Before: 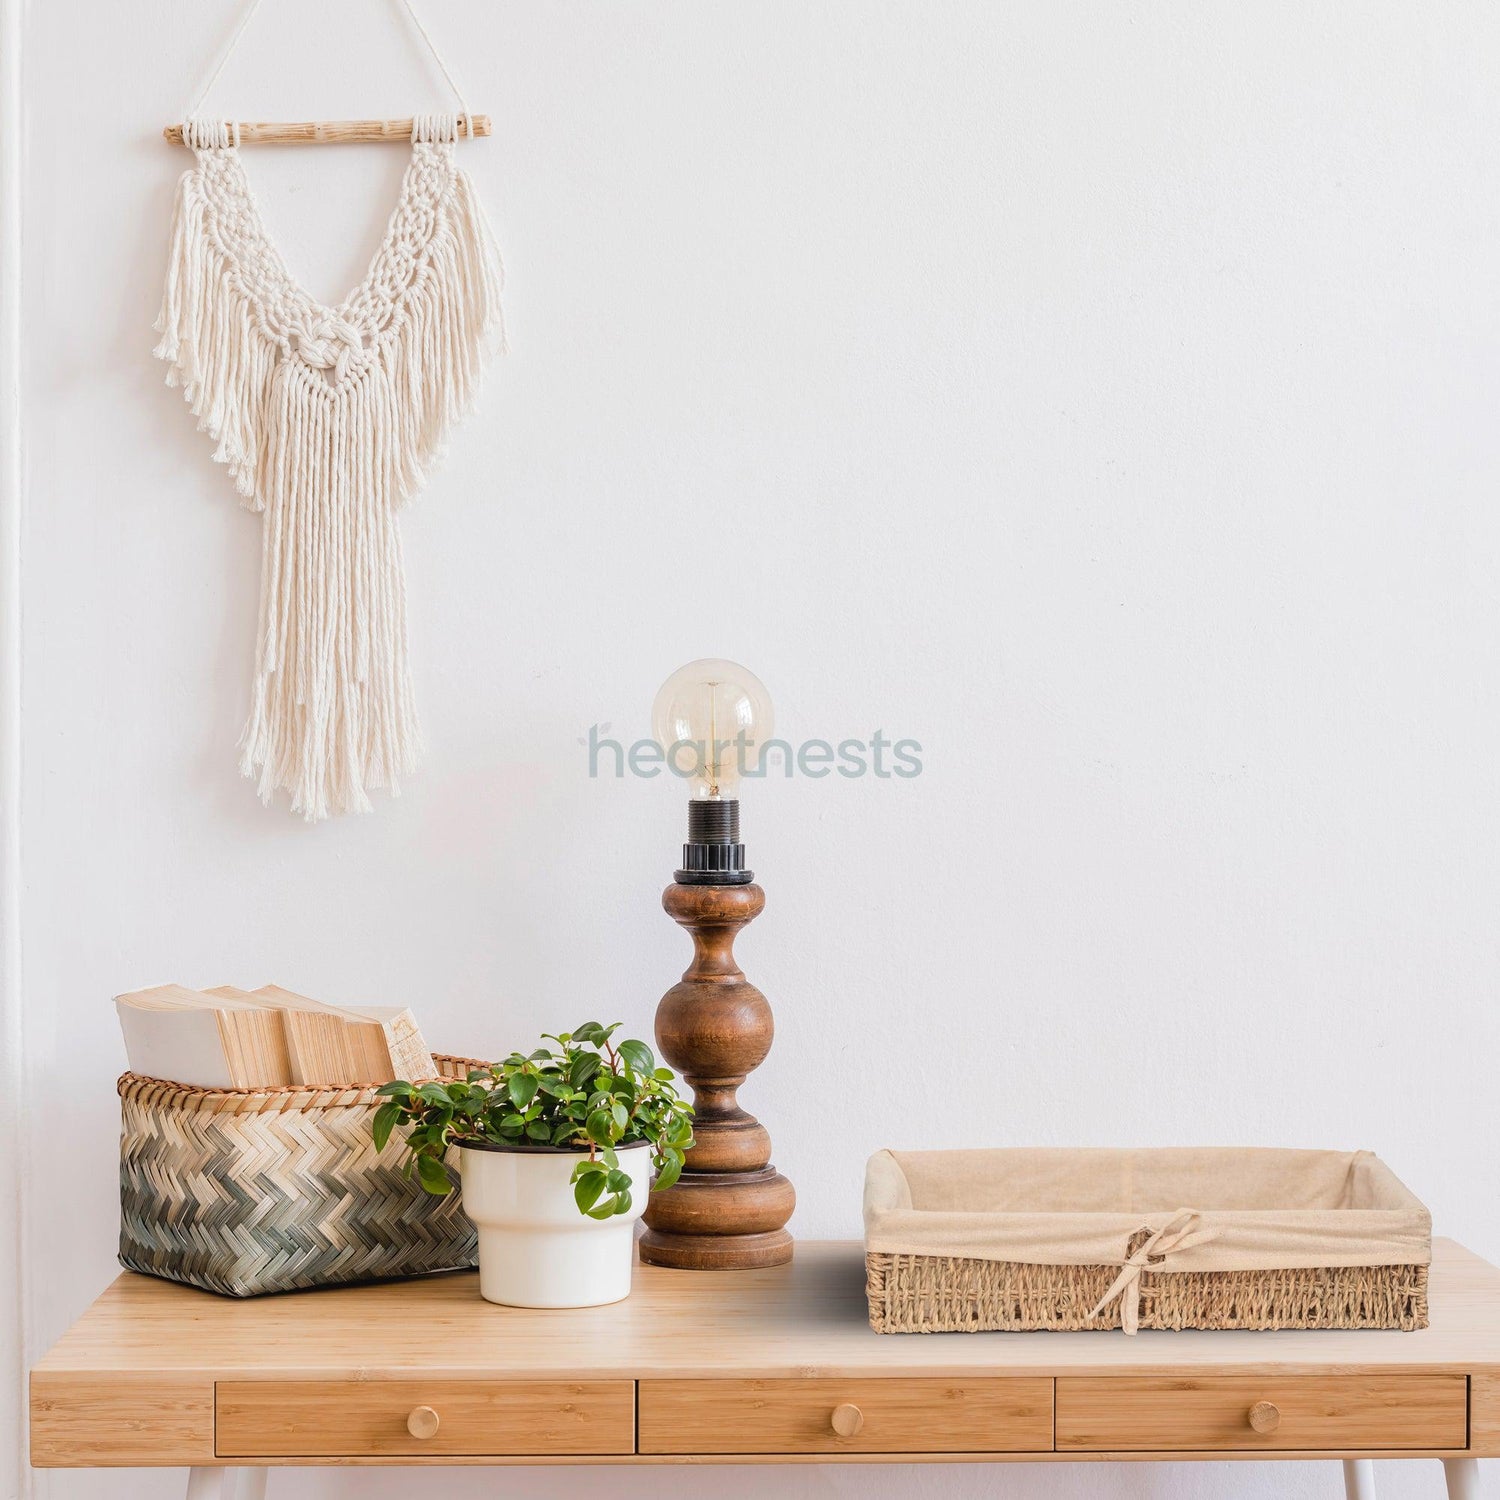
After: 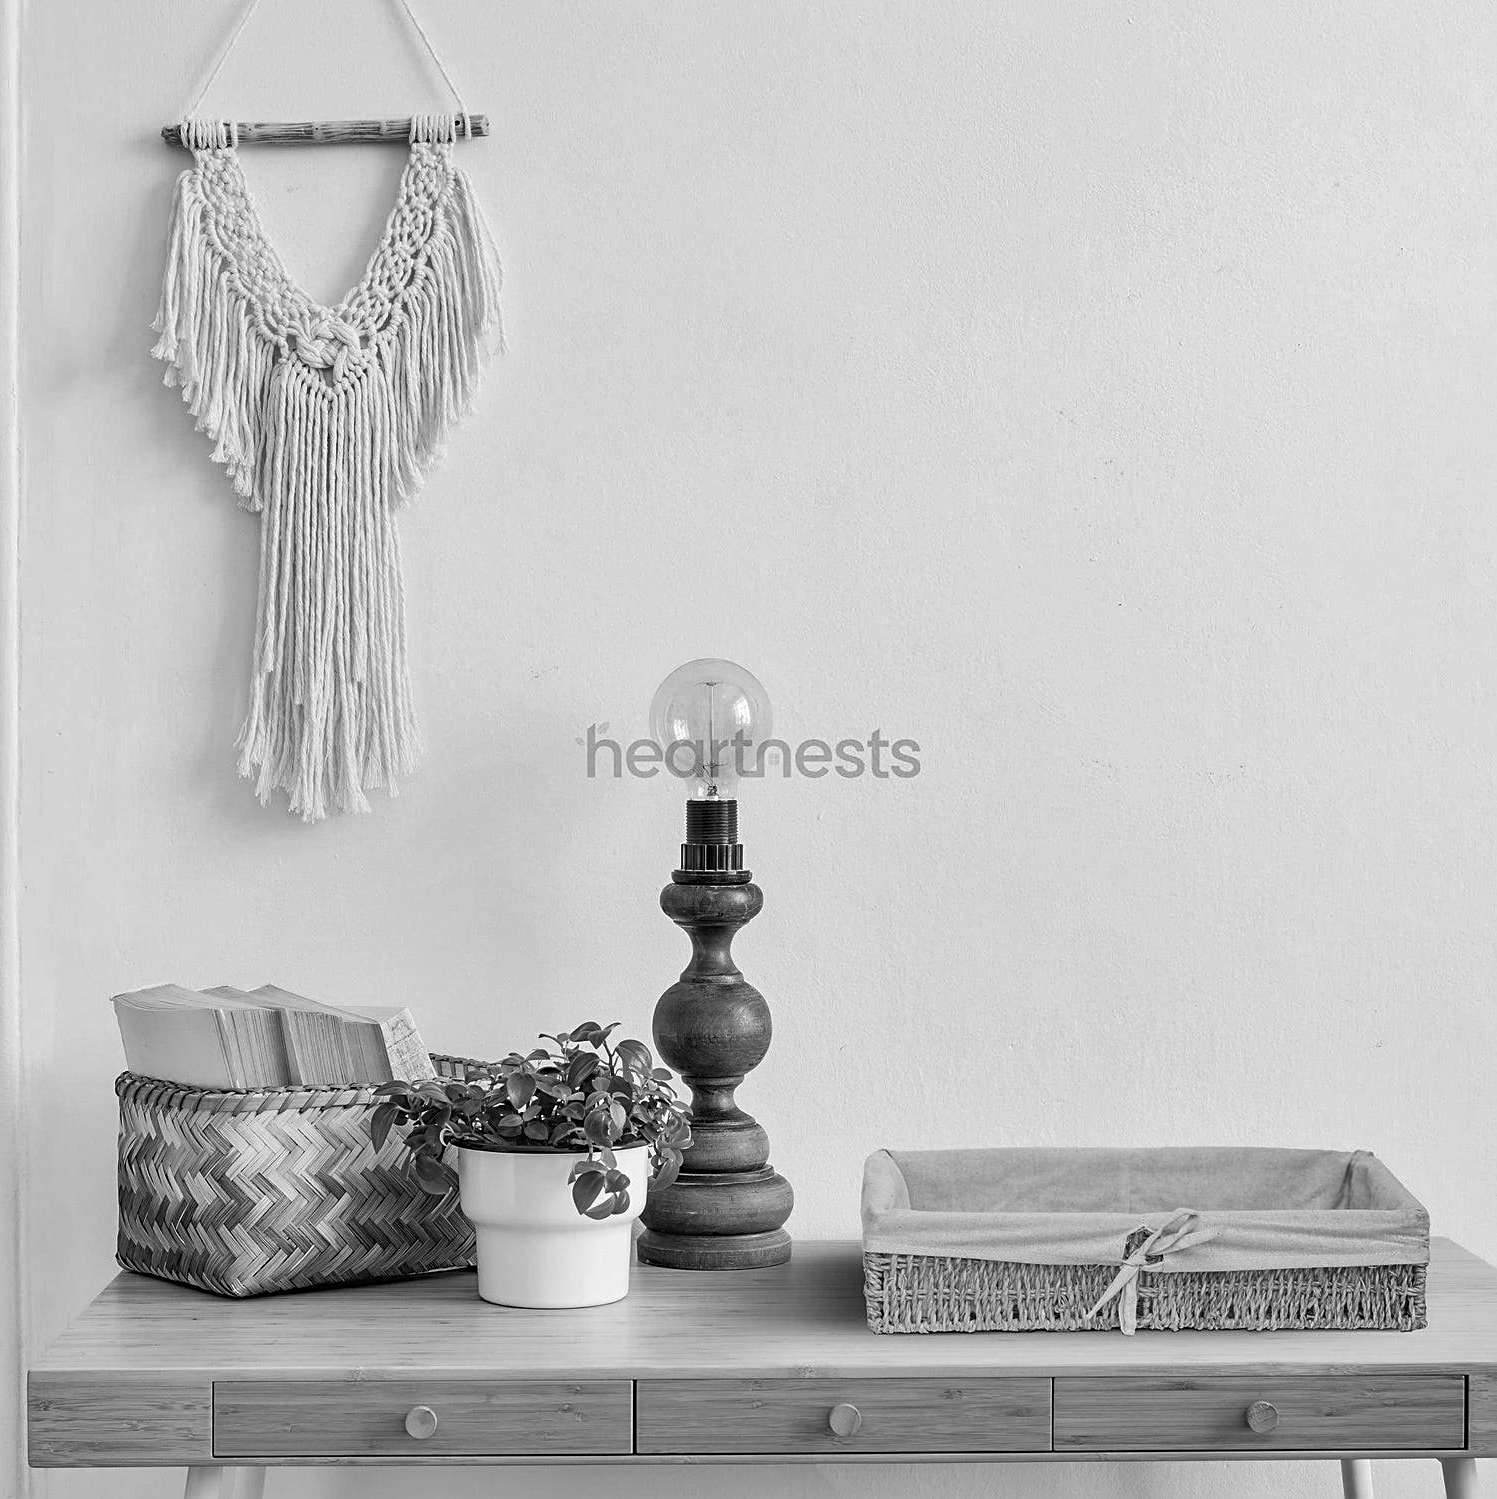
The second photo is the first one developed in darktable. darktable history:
crop: left 0.191%
tone equalizer: on, module defaults
haze removal: strength 0.303, distance 0.255, compatibility mode true, adaptive false
sharpen: on, module defaults
color calibration: output gray [0.21, 0.42, 0.37, 0], illuminant F (fluorescent), F source F9 (Cool White Deluxe 4150 K) – high CRI, x 0.375, y 0.373, temperature 4154.21 K
shadows and highlights: shadows 52.5, soften with gaussian
color zones: curves: ch0 [(0.27, 0.396) (0.563, 0.504) (0.75, 0.5) (0.787, 0.307)]
